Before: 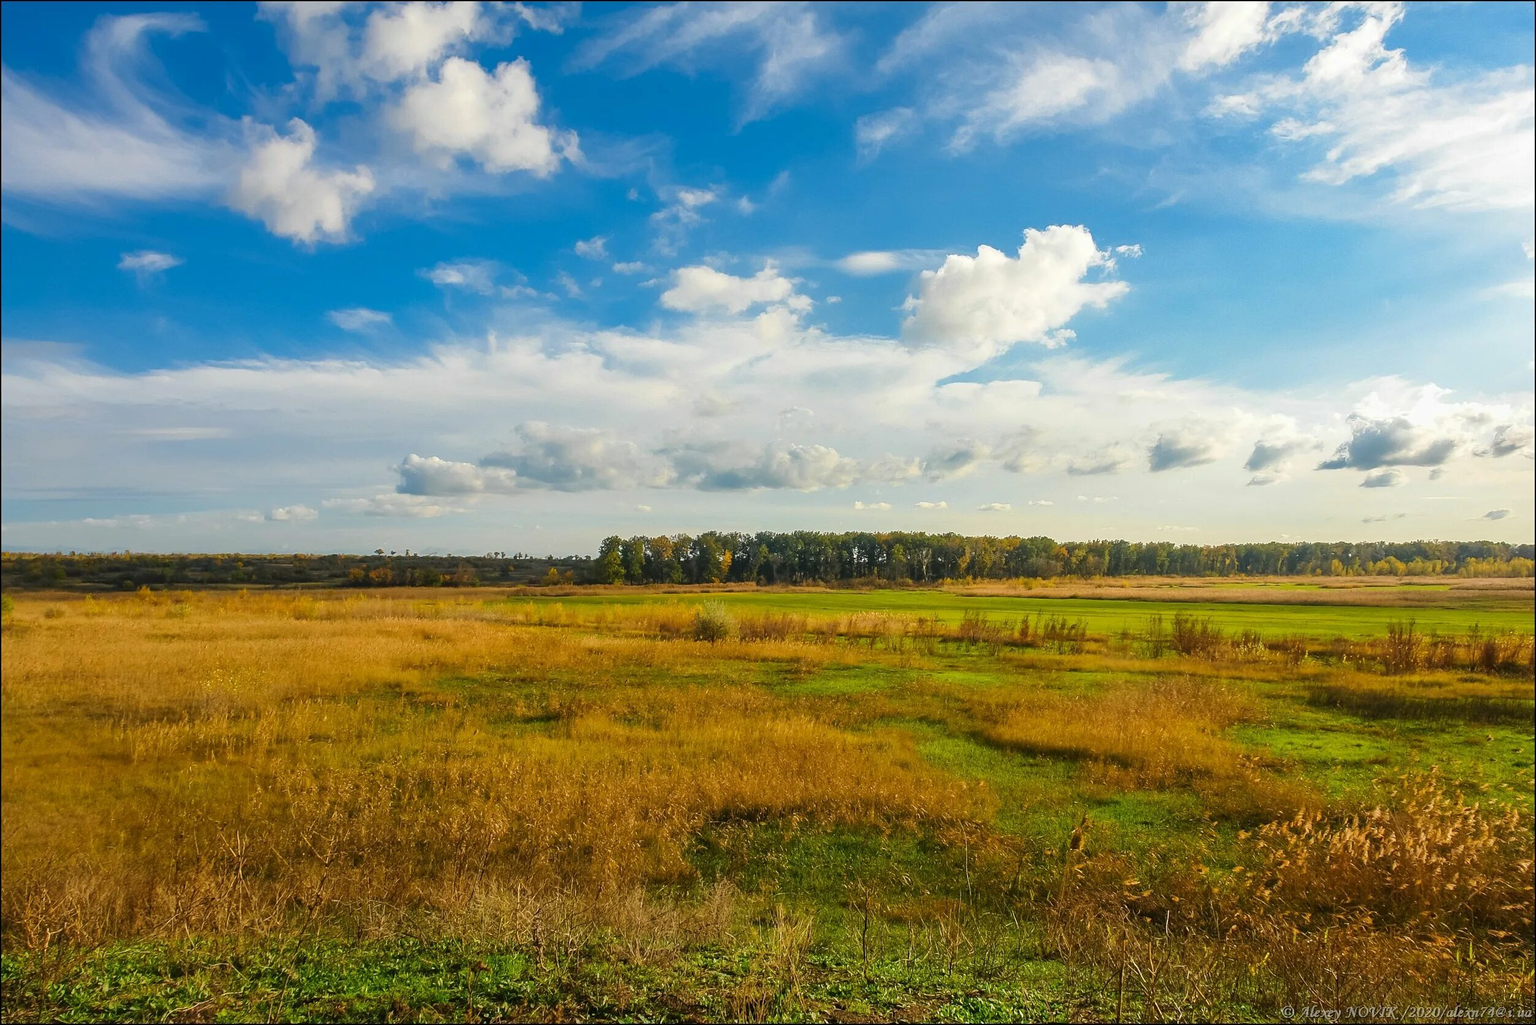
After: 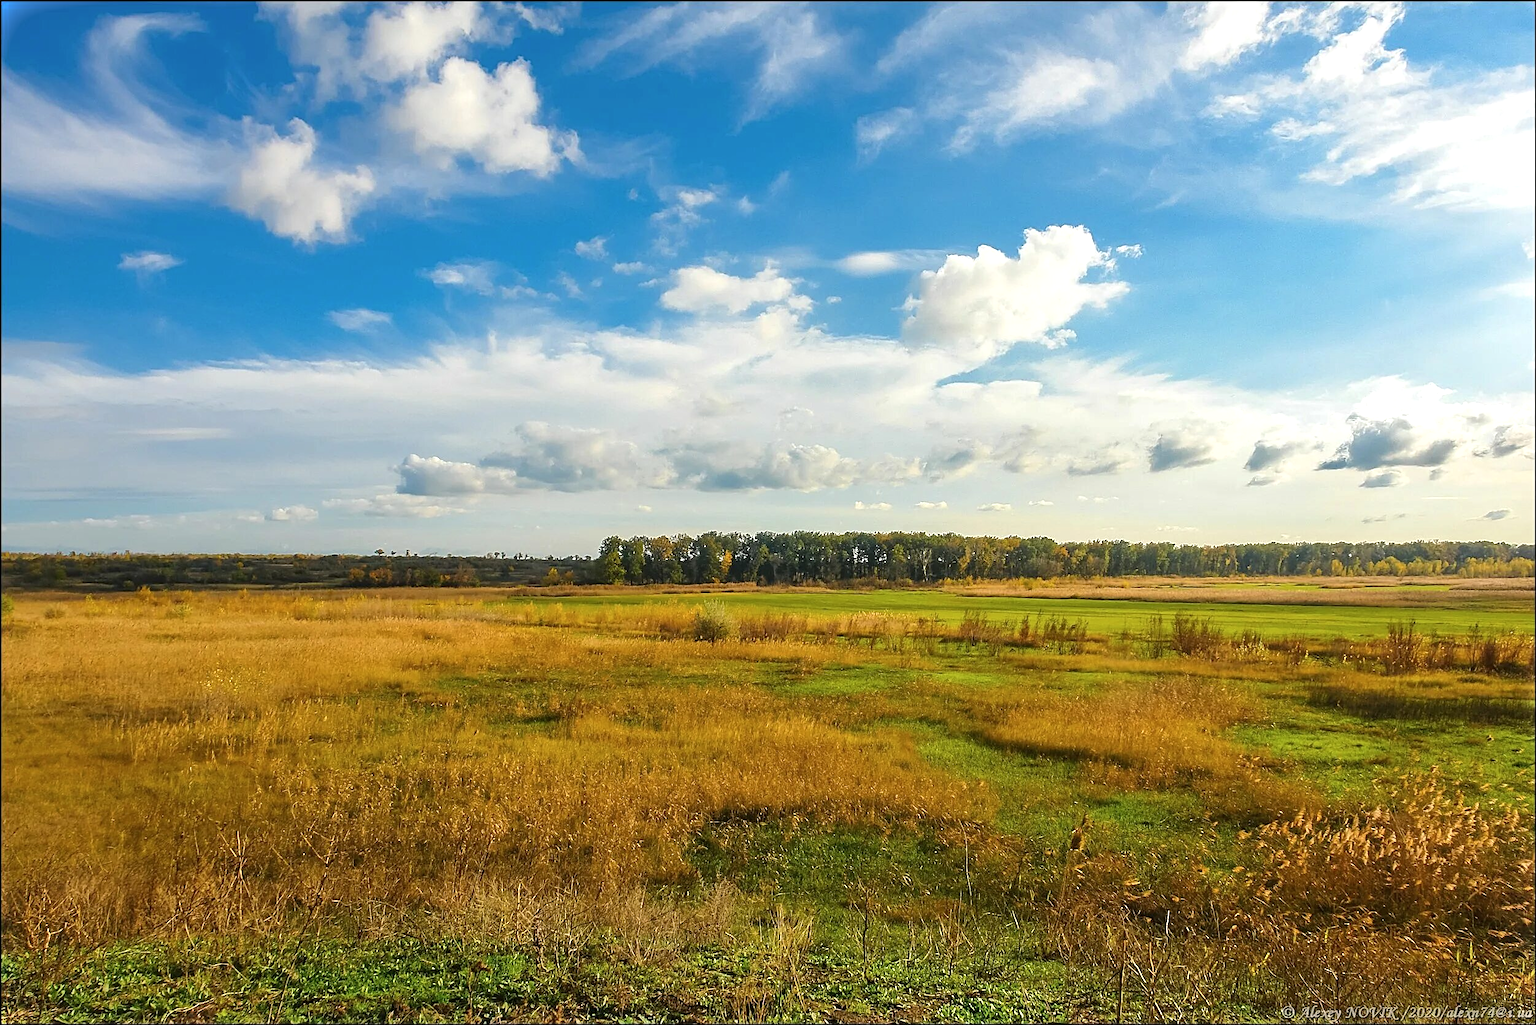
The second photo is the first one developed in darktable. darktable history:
sharpen: on, module defaults
shadows and highlights: radius 44.78, white point adjustment 6.64, compress 79.65%, highlights color adjustment 78.42%, soften with gaussian
